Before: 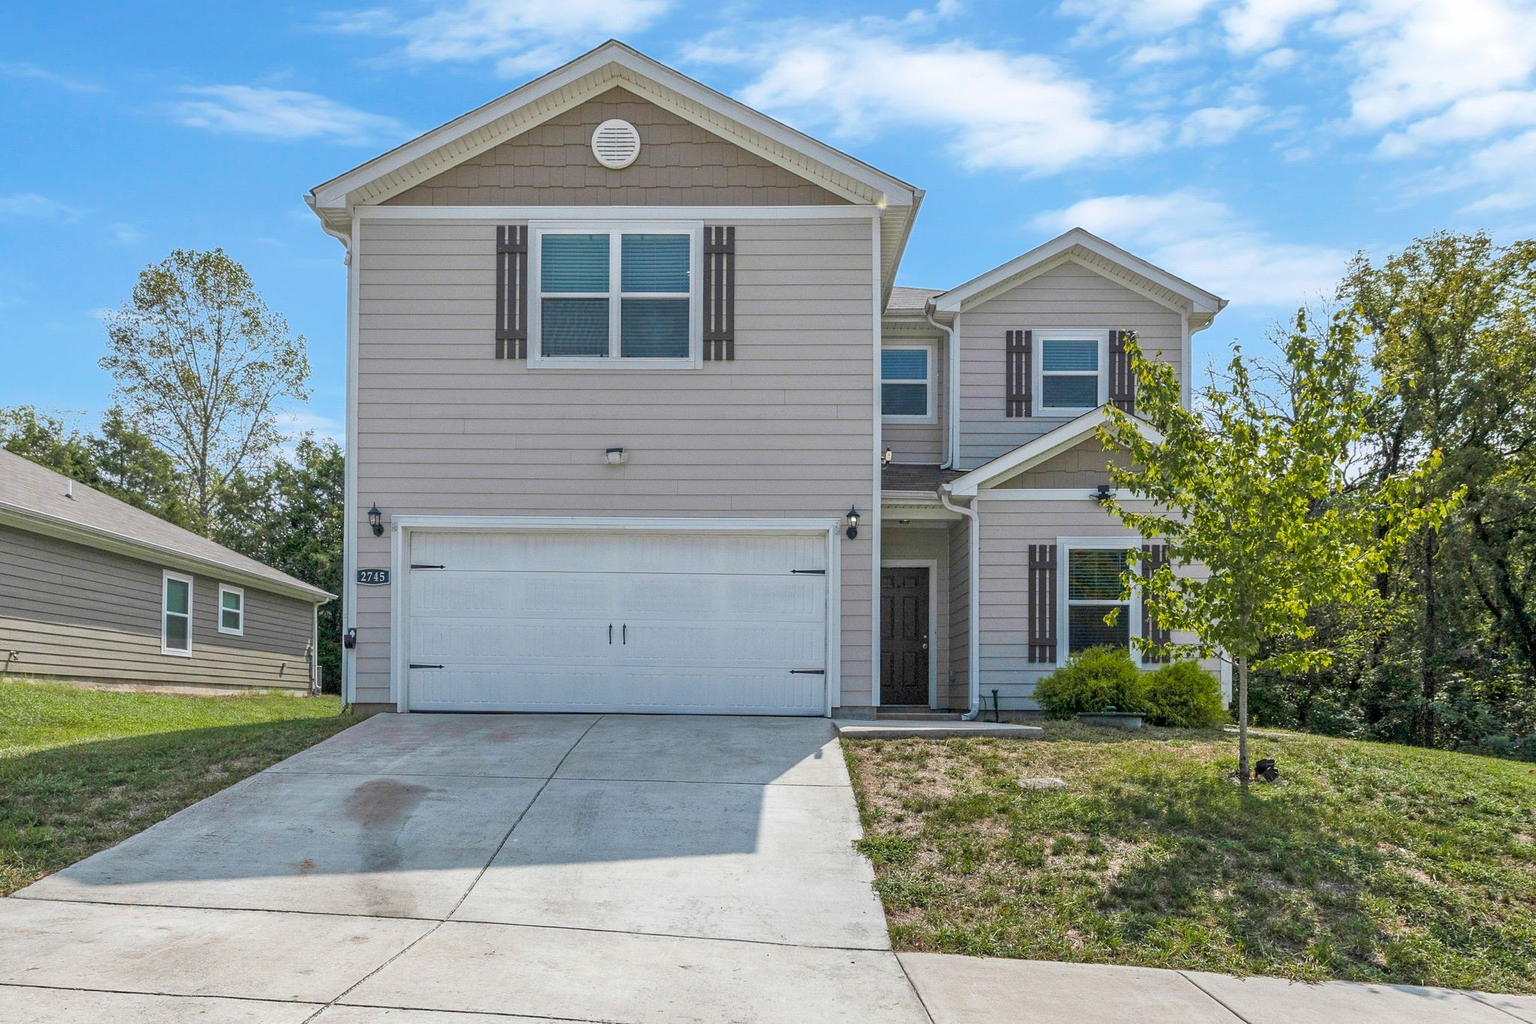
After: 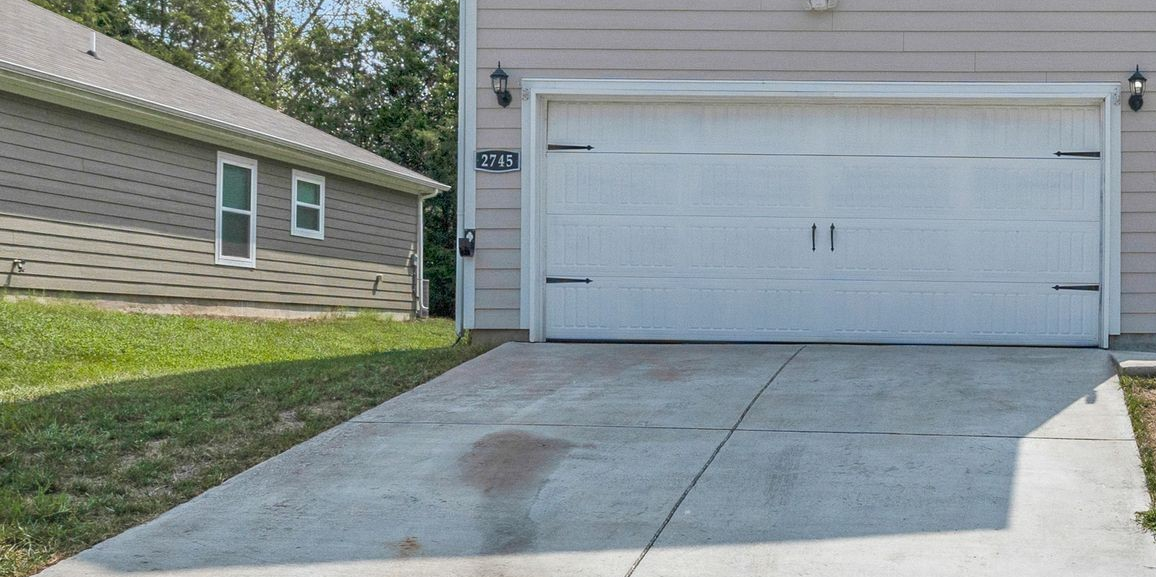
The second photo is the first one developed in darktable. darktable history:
crop: top 44.61%, right 43.52%, bottom 13.112%
